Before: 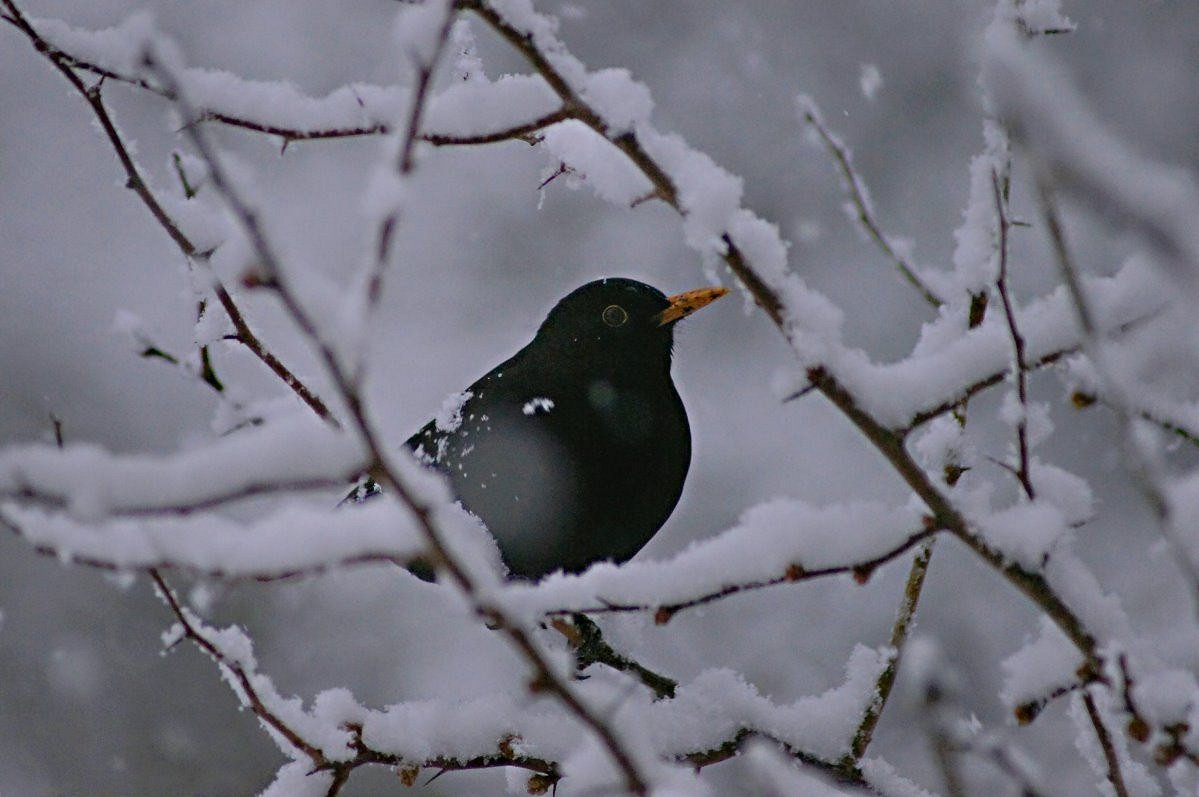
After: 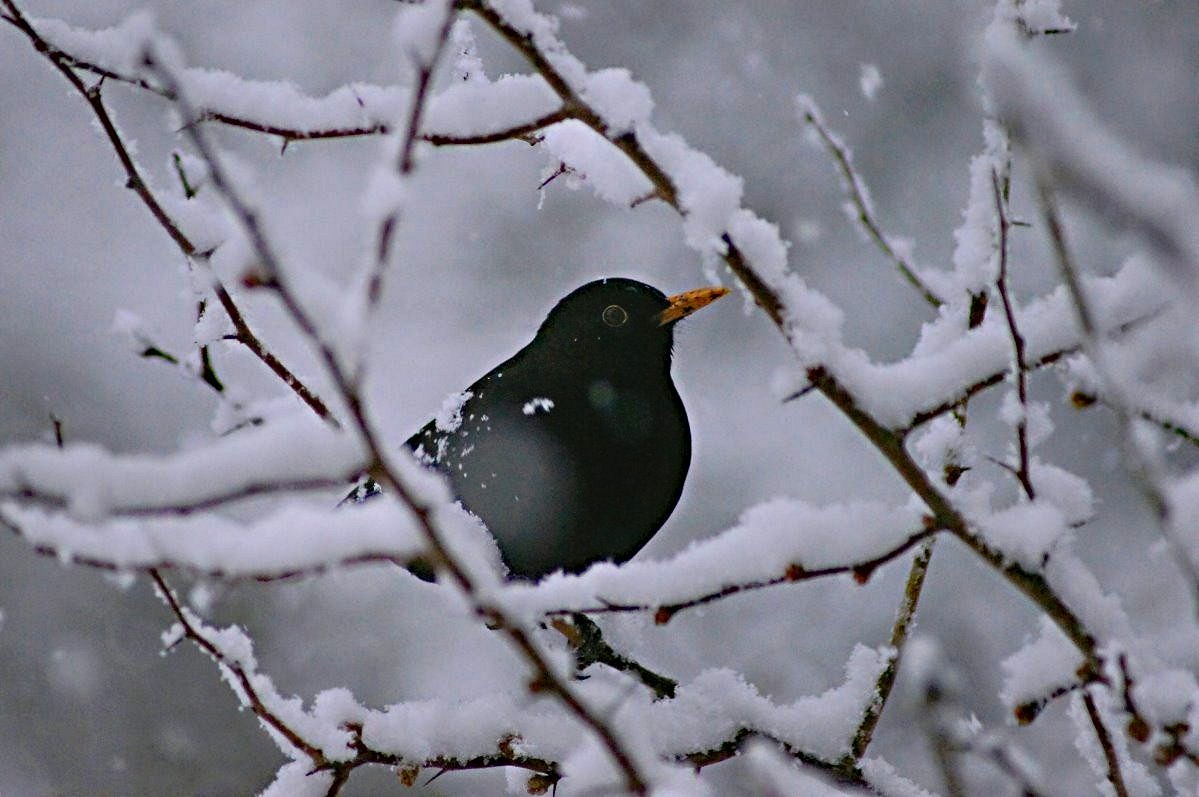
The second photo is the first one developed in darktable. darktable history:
haze removal: adaptive false
contrast brightness saturation: contrast 0.197, brightness 0.143, saturation 0.148
